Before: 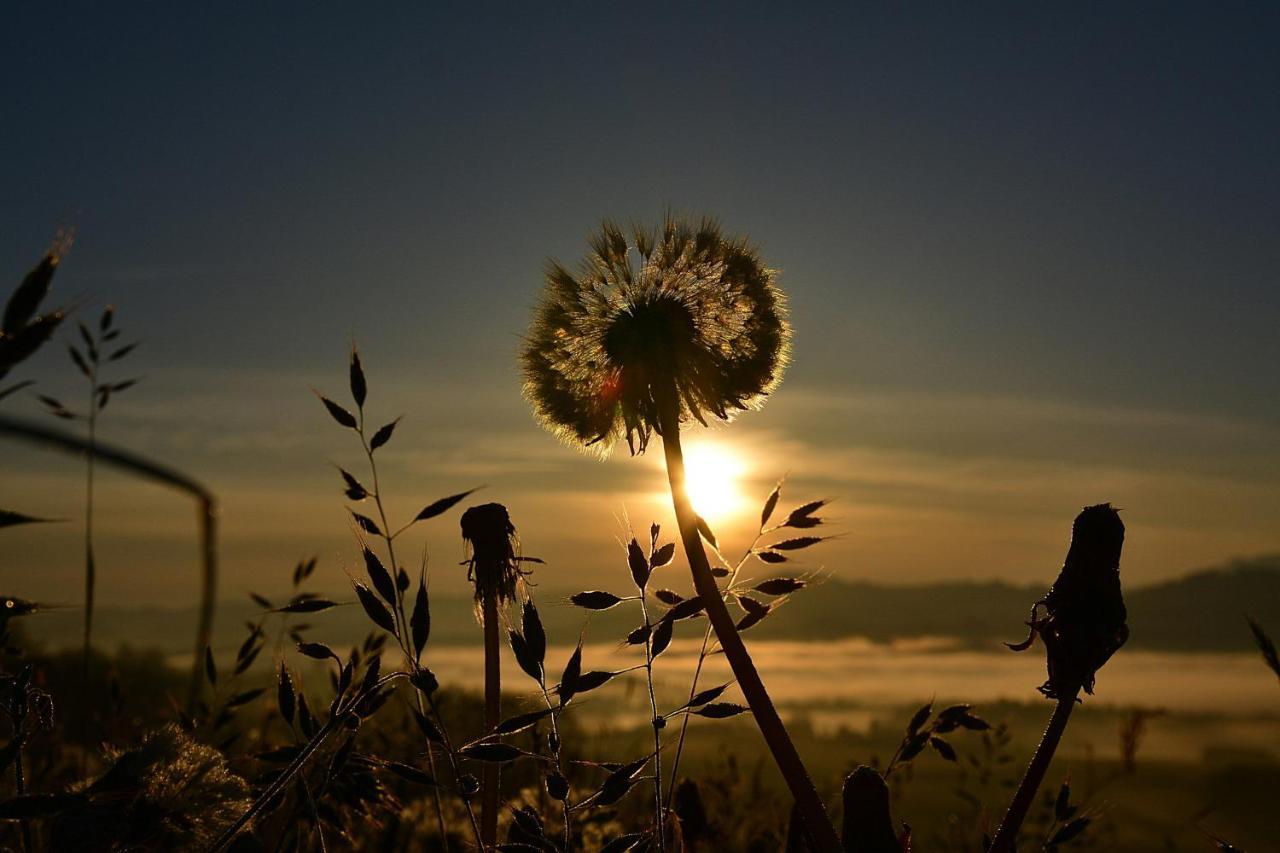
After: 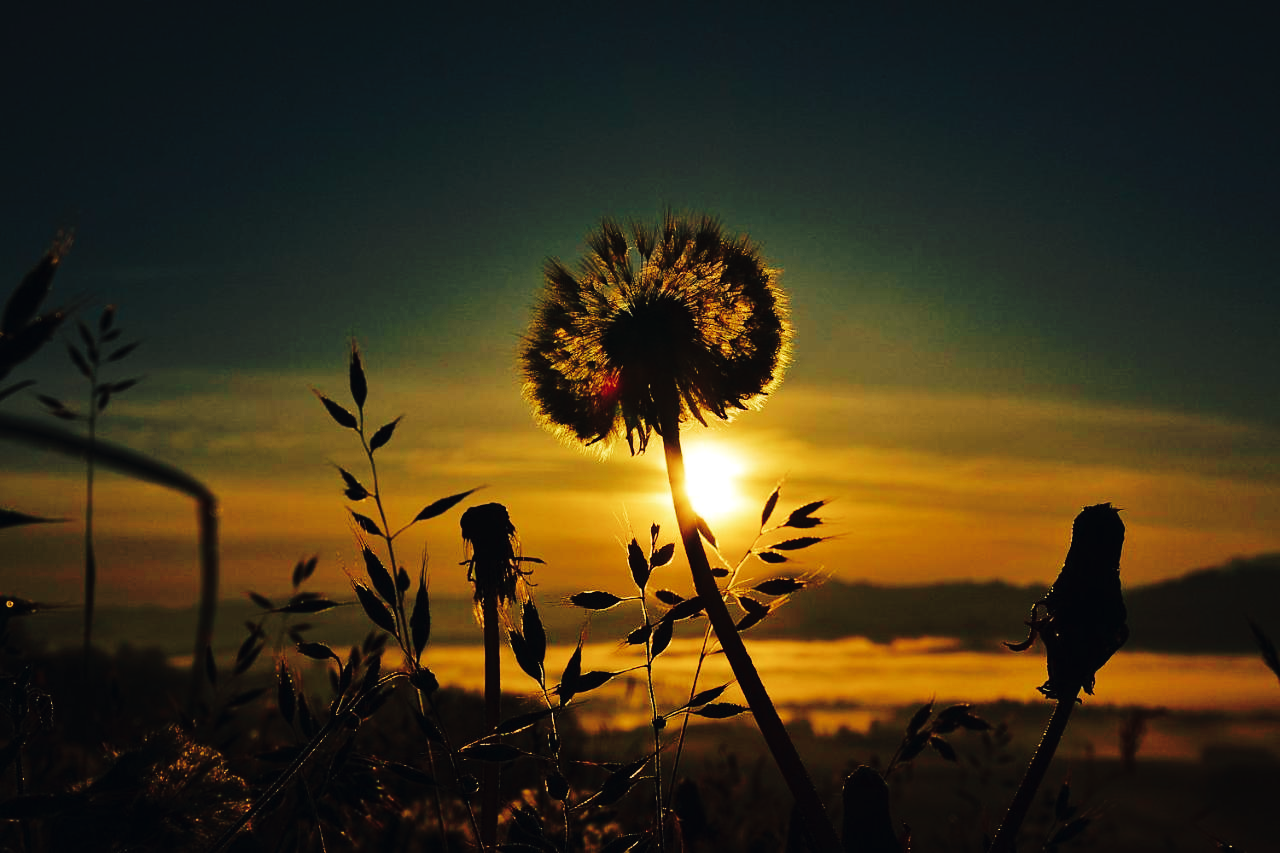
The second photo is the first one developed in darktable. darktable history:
tone curve: curves: ch0 [(0, 0) (0.003, 0.003) (0.011, 0.009) (0.025, 0.018) (0.044, 0.027) (0.069, 0.034) (0.1, 0.043) (0.136, 0.056) (0.177, 0.084) (0.224, 0.138) (0.277, 0.203) (0.335, 0.329) (0.399, 0.451) (0.468, 0.572) (0.543, 0.671) (0.623, 0.754) (0.709, 0.821) (0.801, 0.88) (0.898, 0.938) (1, 1)], preserve colors none
color look up table: target L [92.62, 91.16, 82.31, 69.86, 65.21, 66.43, 60.53, 49.42, 36.11, 38.09, 19.91, 200.77, 102.77, 86.48, 75.95, 73.76, 69.81, 66.1, 58.75, 52.92, 51.34, 57.19, 52.88, 53.82, 44.31, 24.03, 9.506, 95.59, 84.24, 72.46, 86.61, 70.2, 63.45, 55.36, 78.92, 66.32, 43.03, 30.39, 35.27, 20.44, 2.049, 90.69, 89.69, 73.58, 66.67, 63.07, 68.27, 51.24, 38.12], target a [-19.95, -24.93, -45.3, -17.24, -38.88, -8.544, -38.25, -25.34, -18.61, -19.92, -8.949, 0, 0, -2.948, 19.79, 17.19, 33.49, 31.79, 8.198, 18.42, 18.41, 45.36, 52.86, 49.01, 31.88, 27.33, 16.63, 14.56, 15.48, 18.39, 16.72, 21.18, 40.17, 10.69, 16.68, 8.59, 8.539, 27.88, 16.63, 10.18, -0.205, -27.21, -32.23, -31.74, -25.86, -13.31, -2.472, -15, -11.58], target b [63.19, 52.8, 53.83, 31.77, 46.14, 55.42, 37.24, 16.82, 18.89, 12.58, 11.2, -0.001, -0.002, 65.13, 47.34, 65.67, 31.09, 49.95, 26.91, 38.69, 34.2, 35.38, 23.02, 41.94, 16.67, 14.15, 9.025, 11.85, 16.54, 25.87, 8.364, 19.1, 21.98, 9.518, 11.7, -19.06, -14.86, -0.765, -18.58, -15.08, -6.796, 4.567, 3.003, 27.66, 3.357, -1.993, -15.66, -0.752, -0.712], num patches 49
